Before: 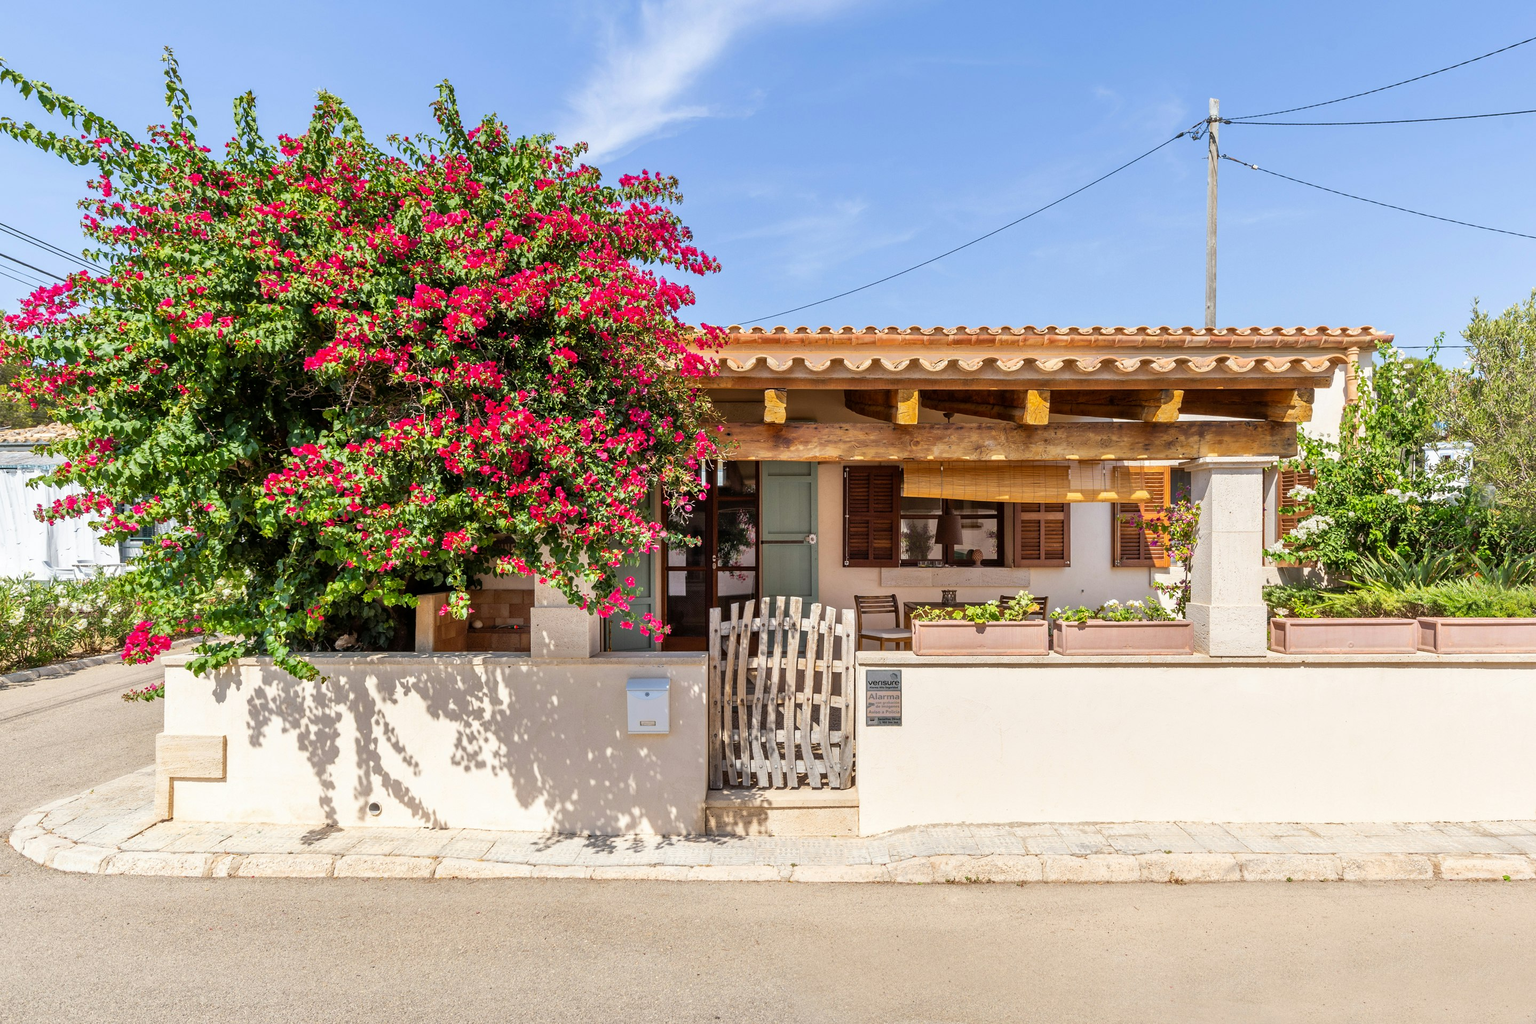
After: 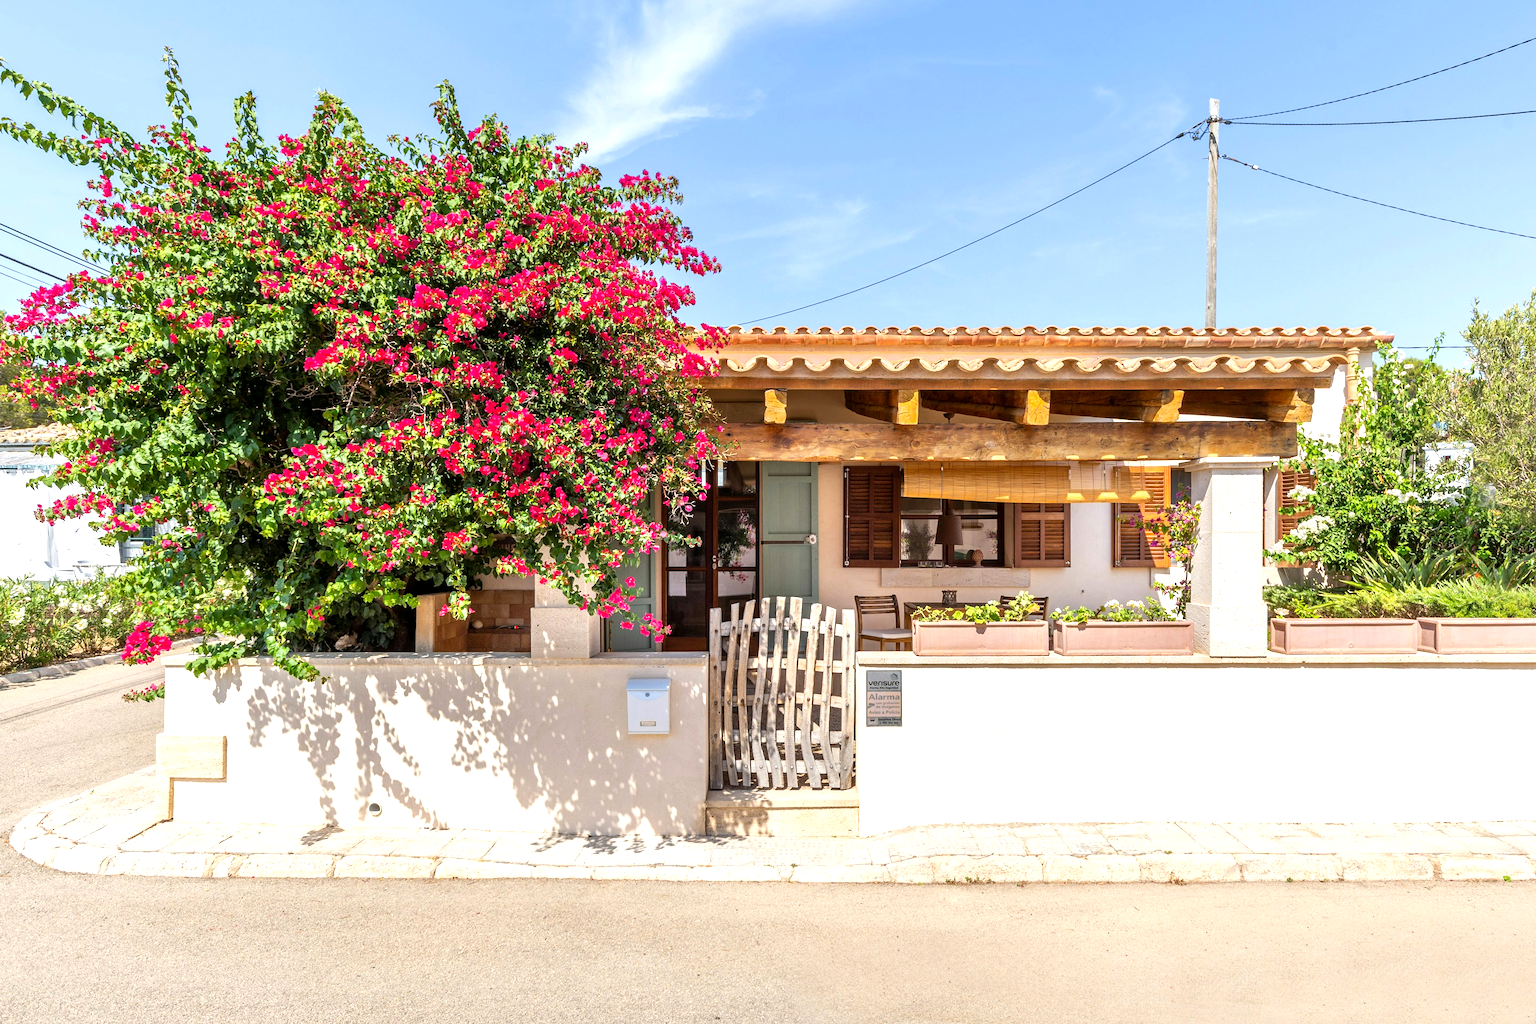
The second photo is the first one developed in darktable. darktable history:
exposure: black level correction 0.001, exposure 0.498 EV, compensate highlight preservation false
tone equalizer: on, module defaults
